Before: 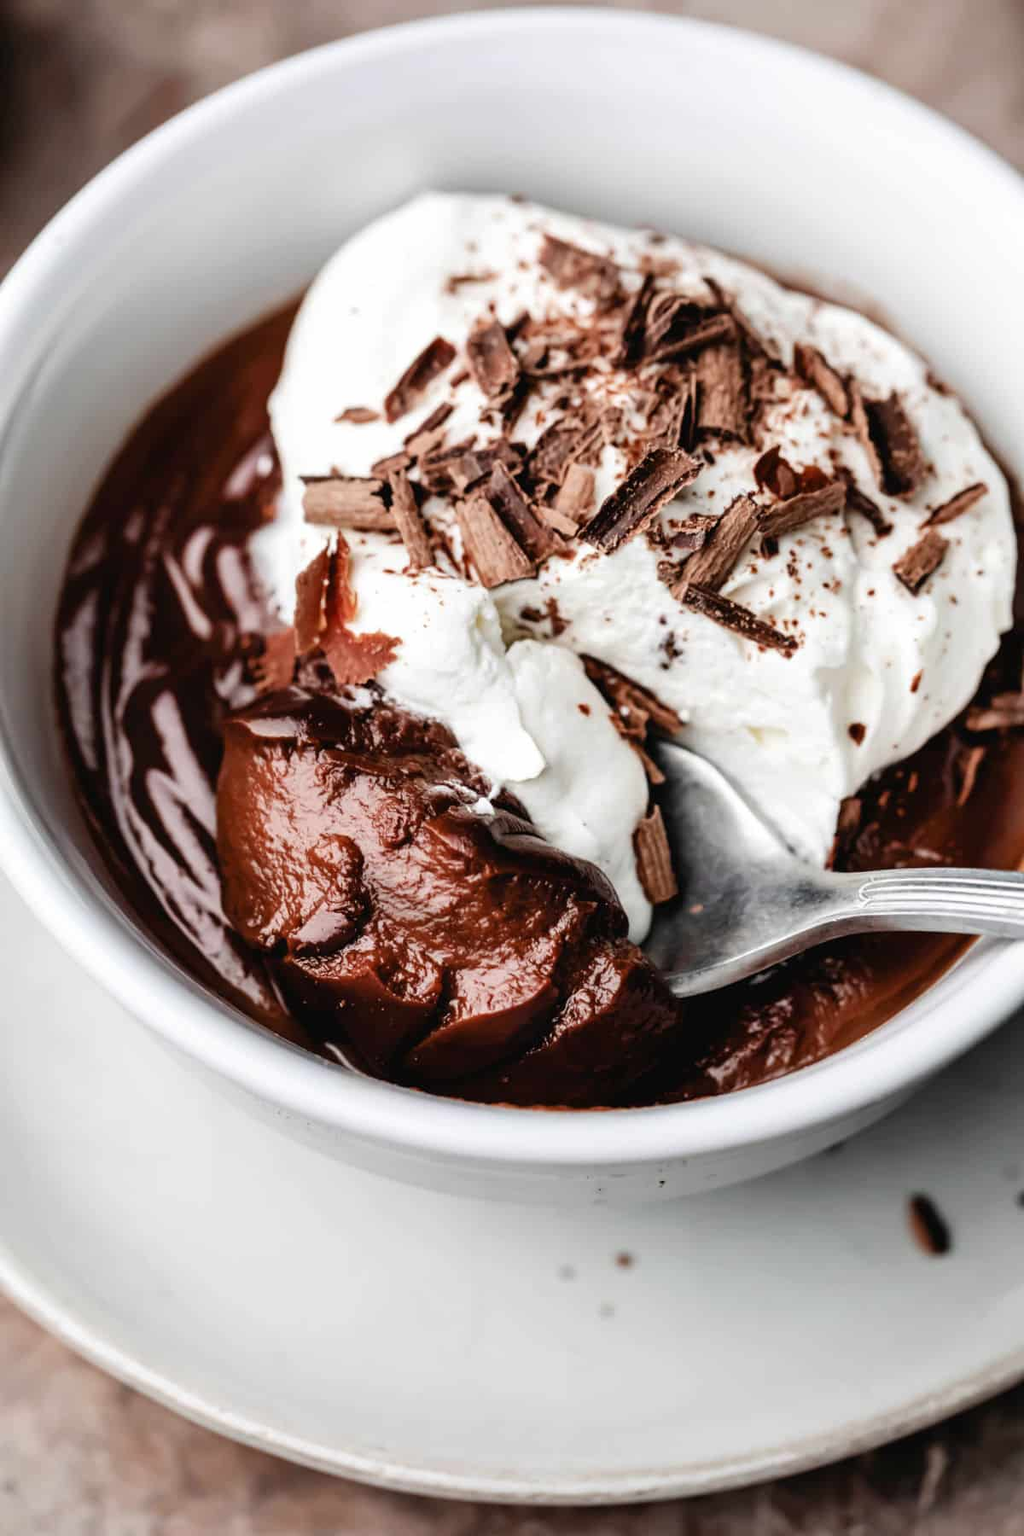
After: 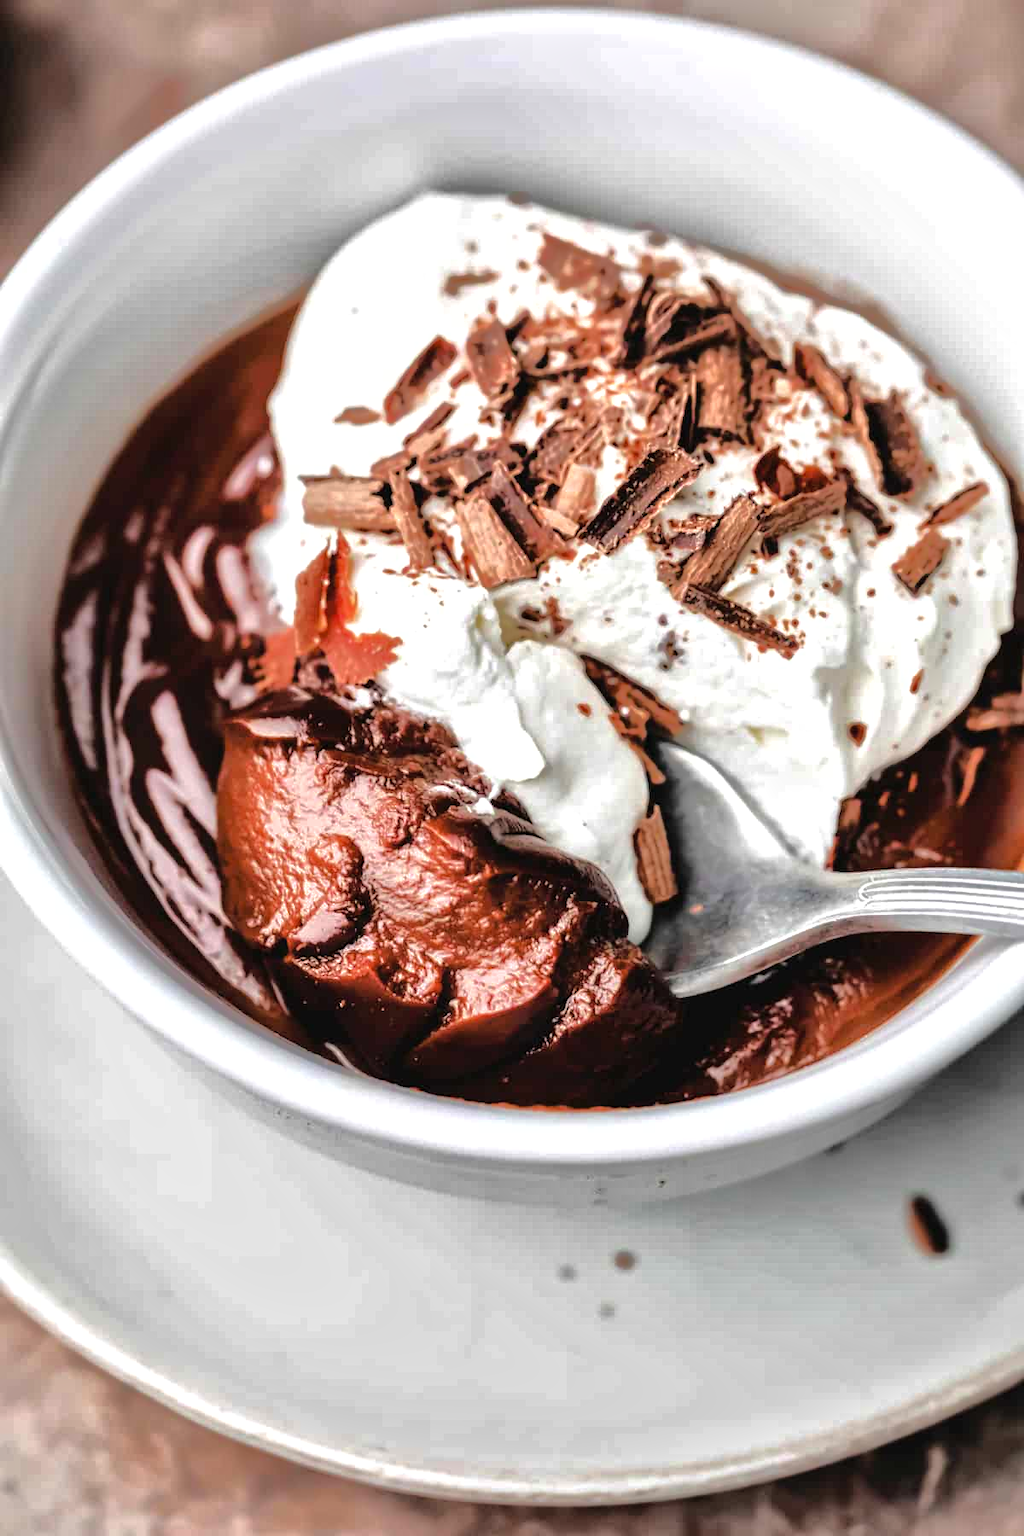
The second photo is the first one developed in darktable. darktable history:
tone equalizer: -7 EV 0.145 EV, -6 EV 0.603 EV, -5 EV 1.18 EV, -4 EV 1.31 EV, -3 EV 1.12 EV, -2 EV 0.6 EV, -1 EV 0.154 EV, smoothing diameter 2.04%, edges refinement/feathering 24.29, mask exposure compensation -1.57 EV, filter diffusion 5
shadows and highlights: shadows 39.31, highlights -59.91
